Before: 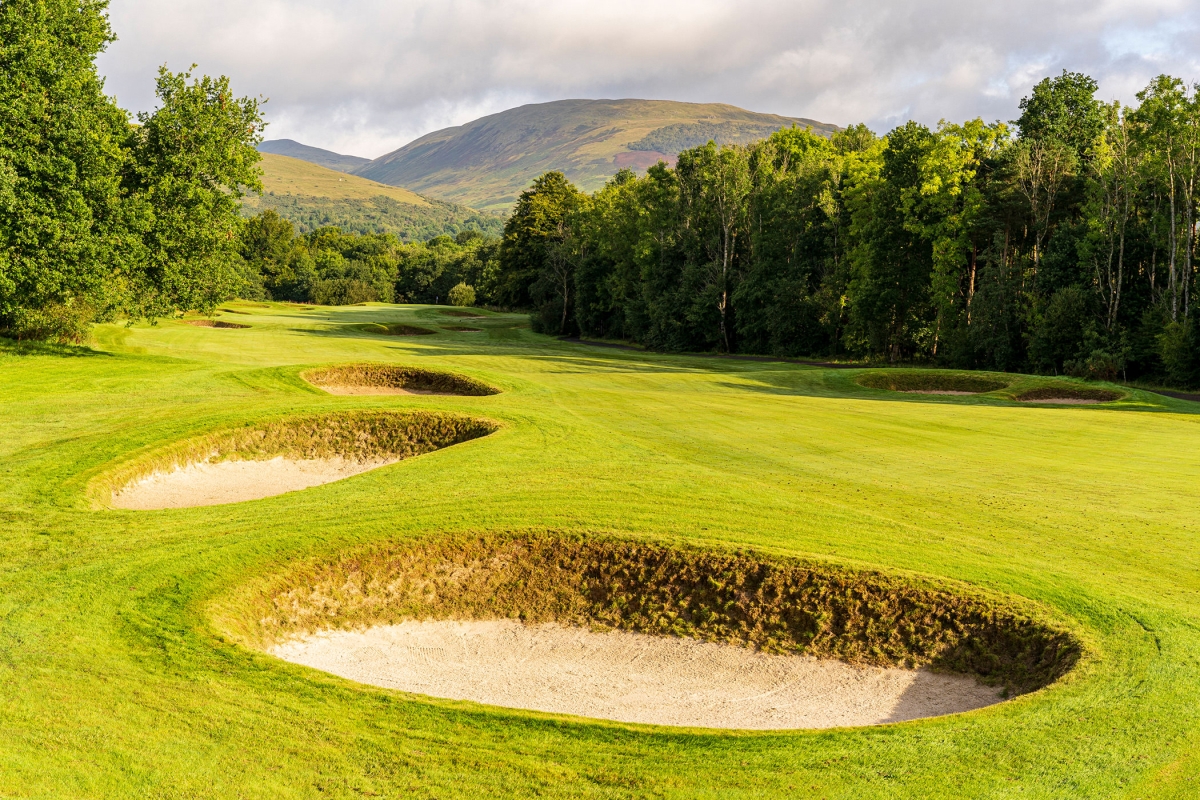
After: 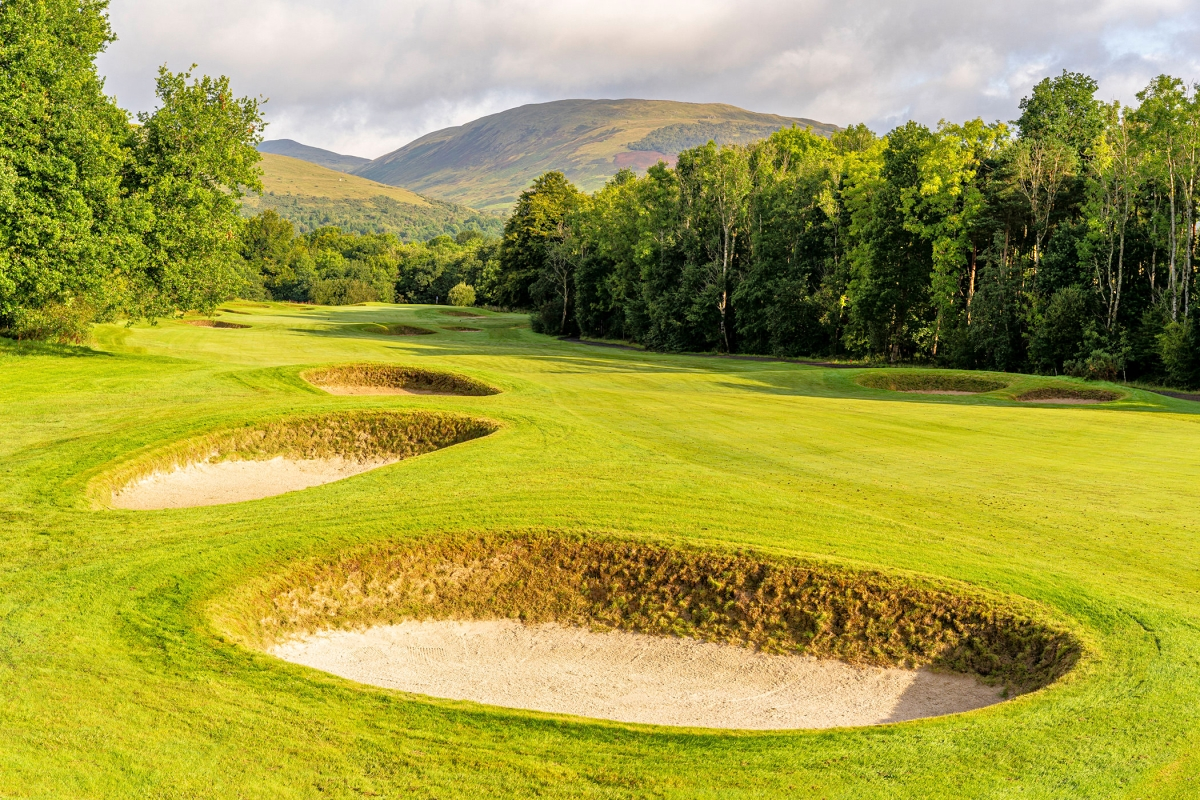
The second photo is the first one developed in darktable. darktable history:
tone equalizer: -7 EV 0.147 EV, -6 EV 0.578 EV, -5 EV 1.14 EV, -4 EV 1.31 EV, -3 EV 1.14 EV, -2 EV 0.6 EV, -1 EV 0.168 EV
color zones: curves: ch1 [(0.077, 0.436) (0.25, 0.5) (0.75, 0.5)], mix -136.81%
